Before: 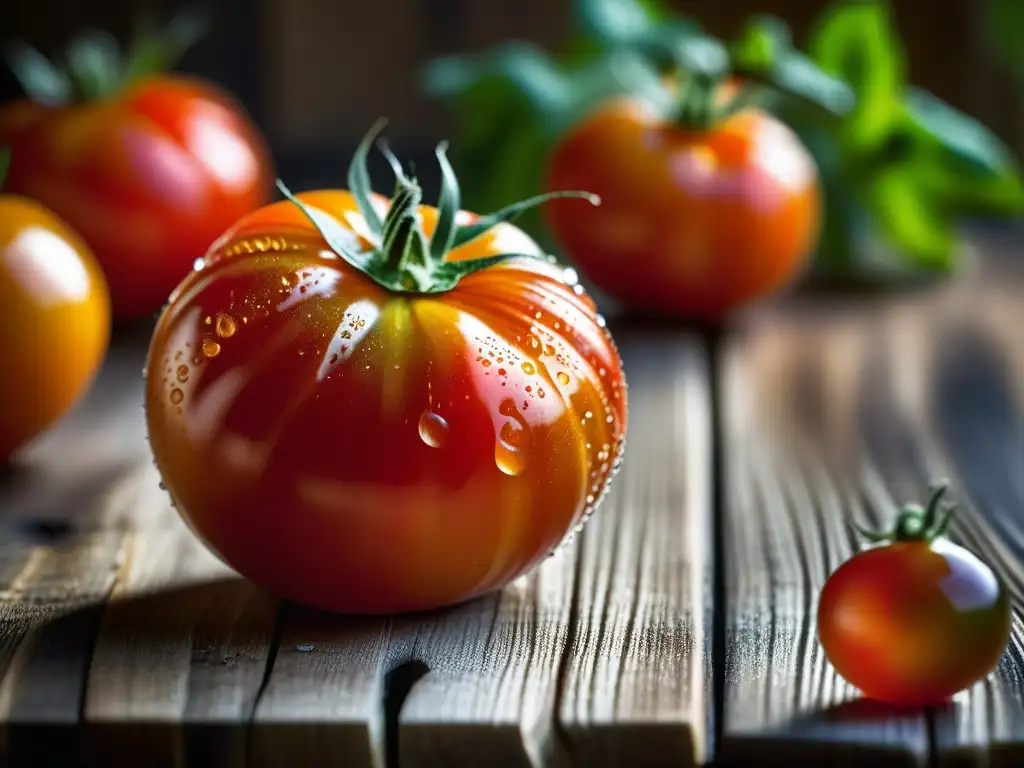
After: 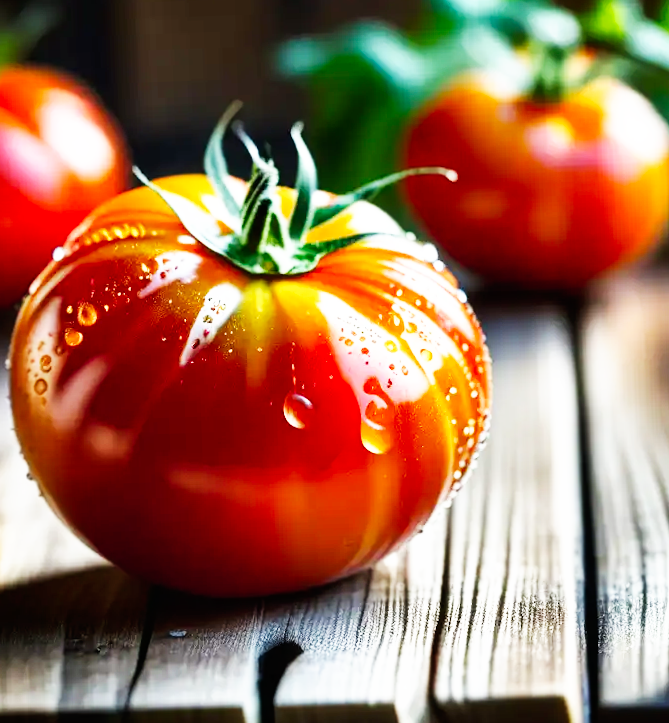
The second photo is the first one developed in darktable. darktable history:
rotate and perspective: rotation -2°, crop left 0.022, crop right 0.978, crop top 0.049, crop bottom 0.951
base curve: curves: ch0 [(0, 0) (0.007, 0.004) (0.027, 0.03) (0.046, 0.07) (0.207, 0.54) (0.442, 0.872) (0.673, 0.972) (1, 1)], preserve colors none
crop and rotate: left 12.673%, right 20.66%
